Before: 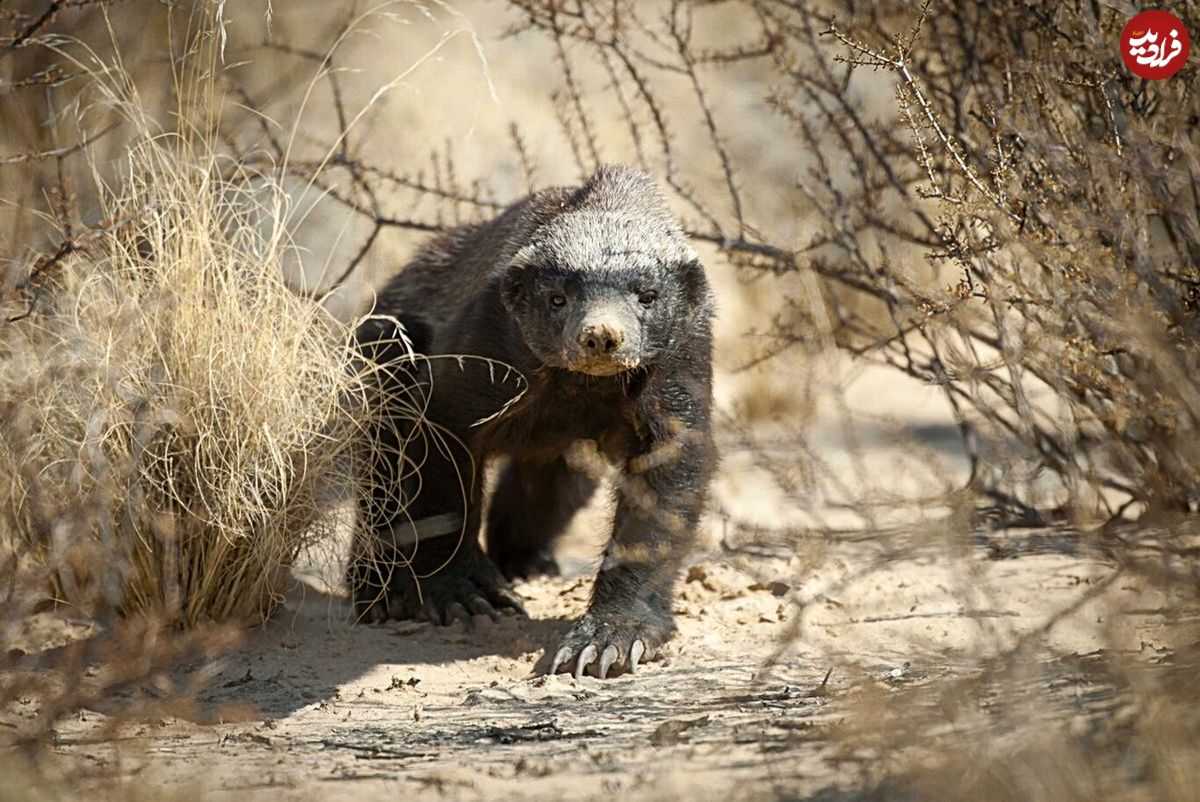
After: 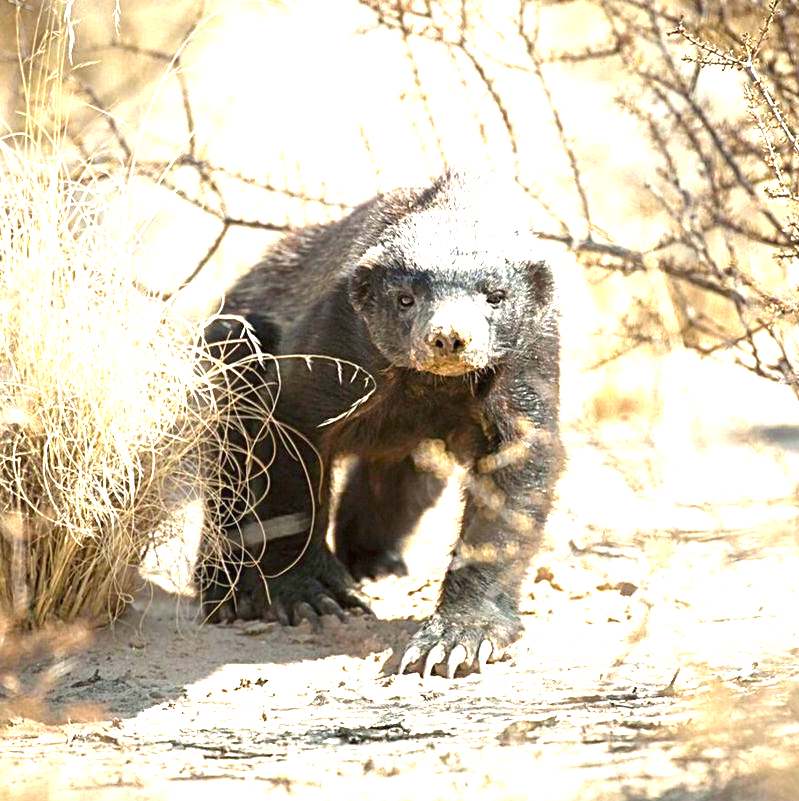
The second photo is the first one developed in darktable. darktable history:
exposure: black level correction 0, exposure 1.75 EV, compensate exposure bias true, compensate highlight preservation false
crop and rotate: left 12.673%, right 20.66%
